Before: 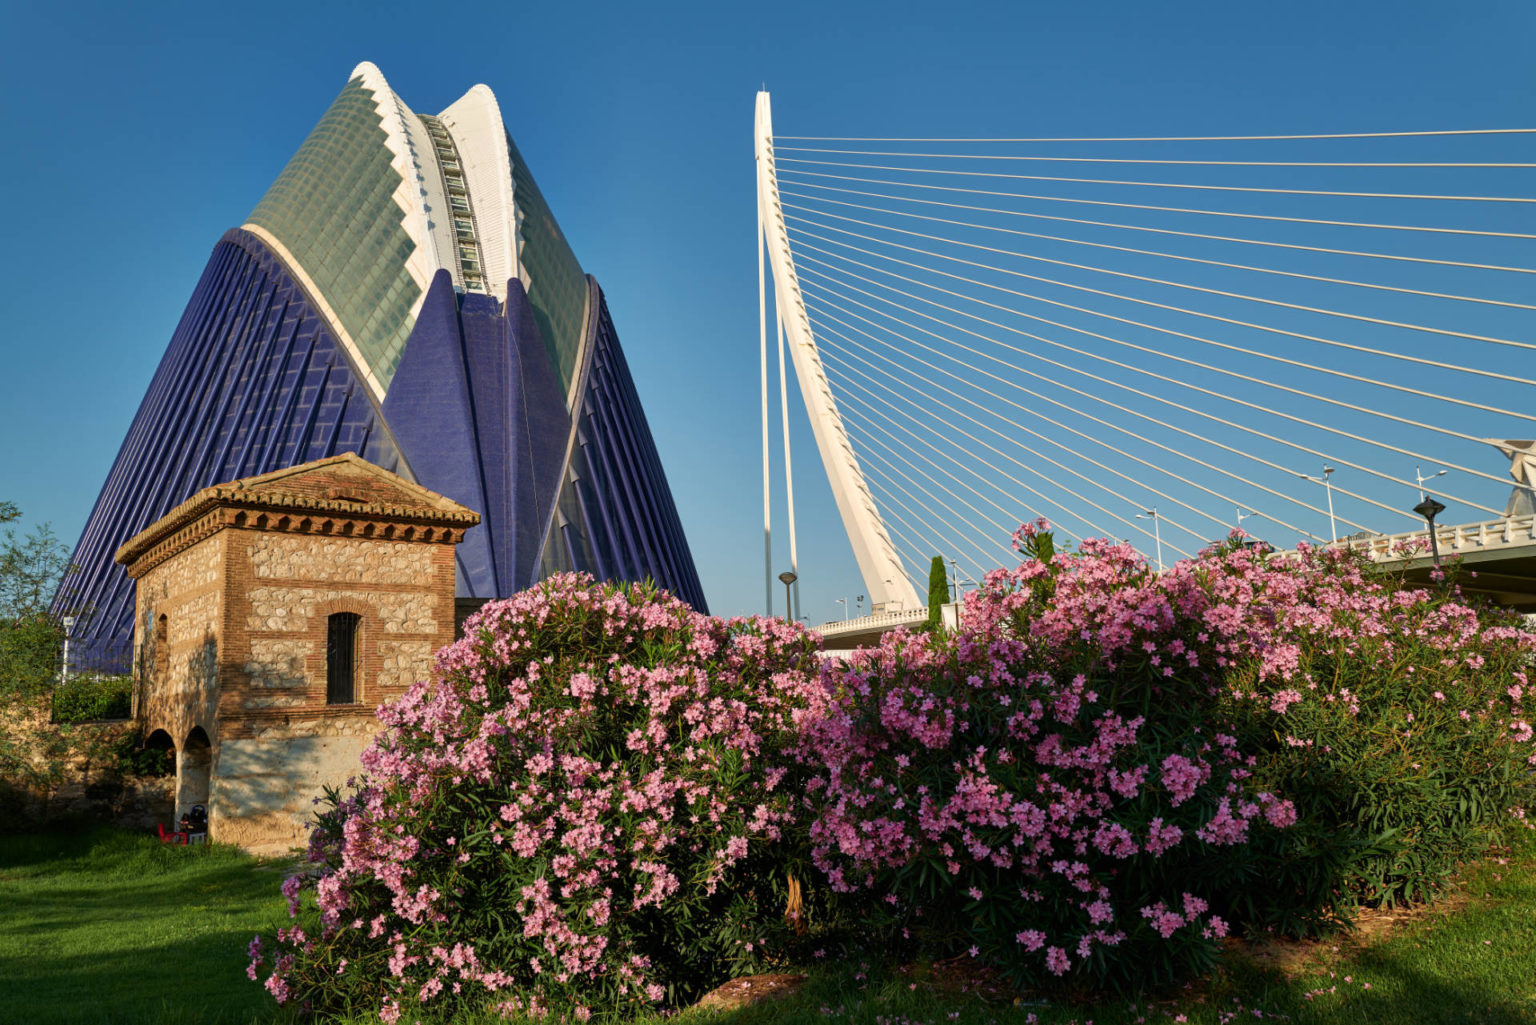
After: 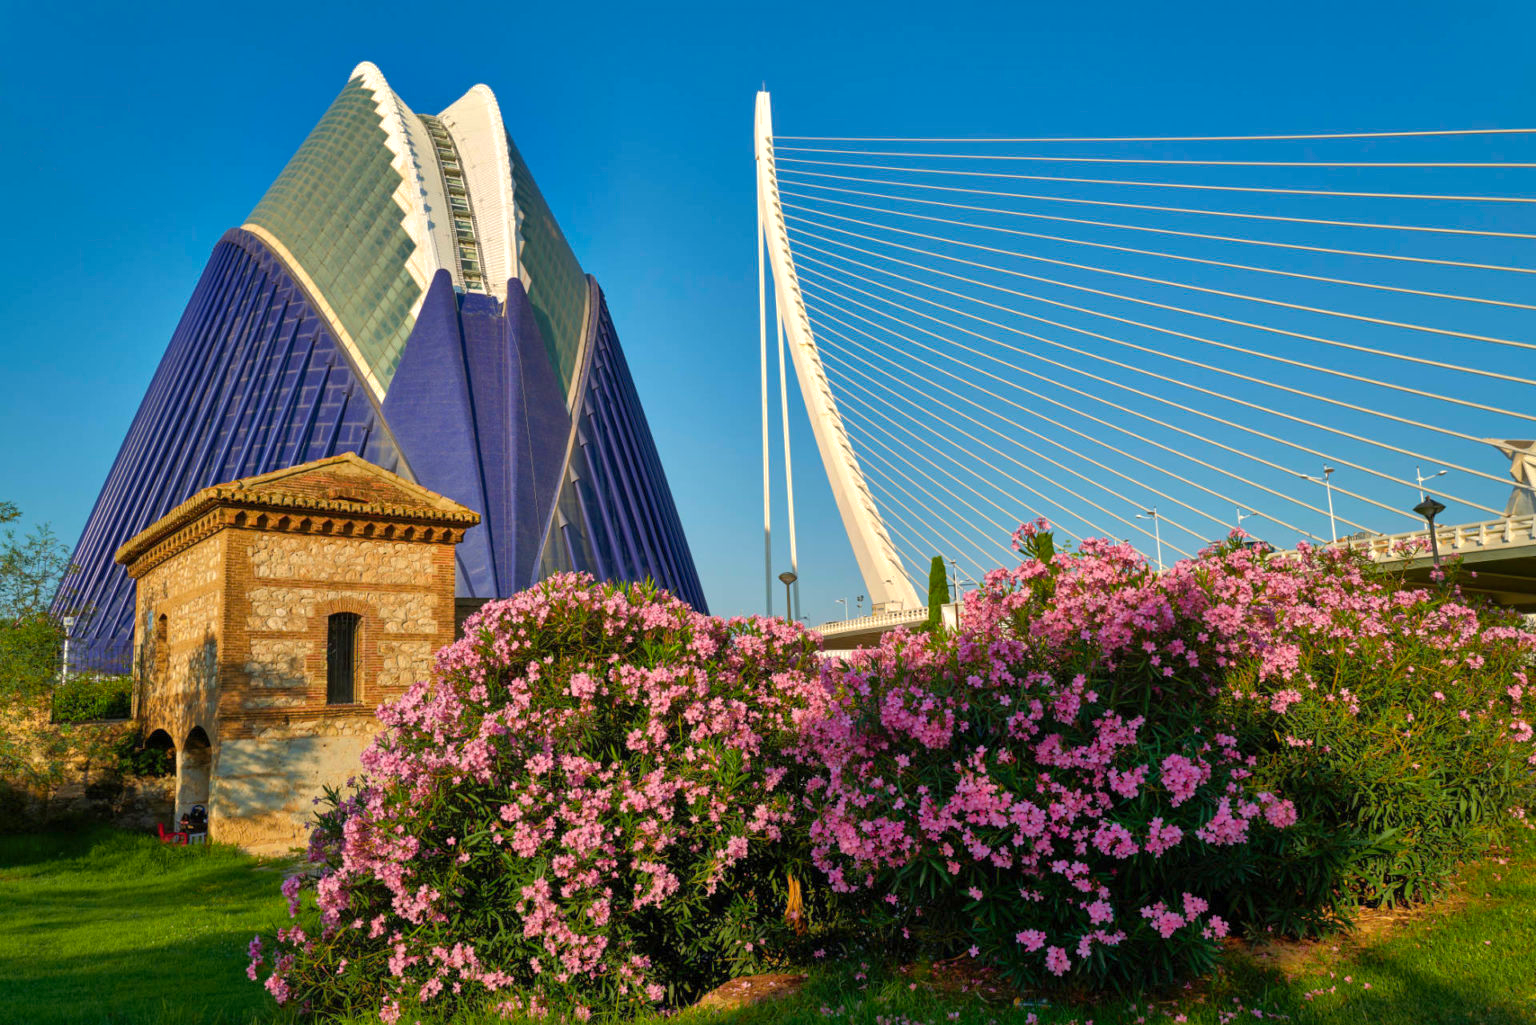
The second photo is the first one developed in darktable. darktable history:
color balance rgb: global vibrance 42.74%
shadows and highlights: on, module defaults
exposure: exposure 0.2 EV, compensate highlight preservation false
